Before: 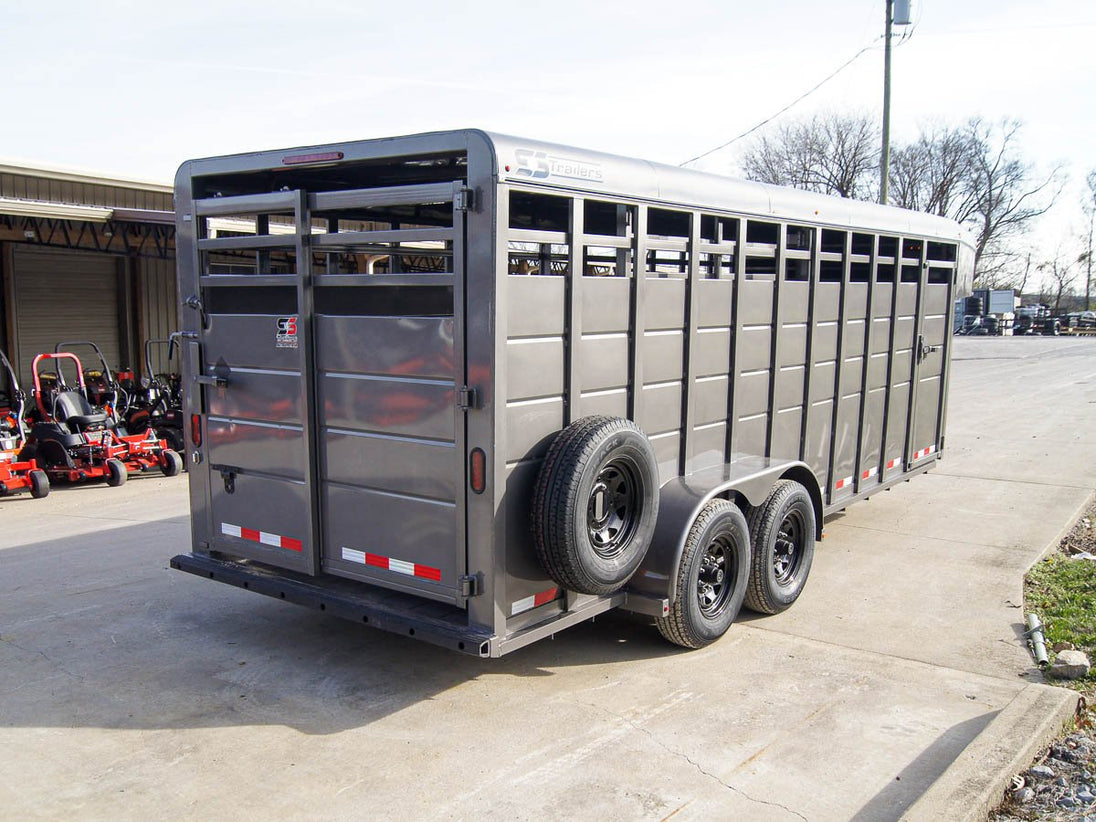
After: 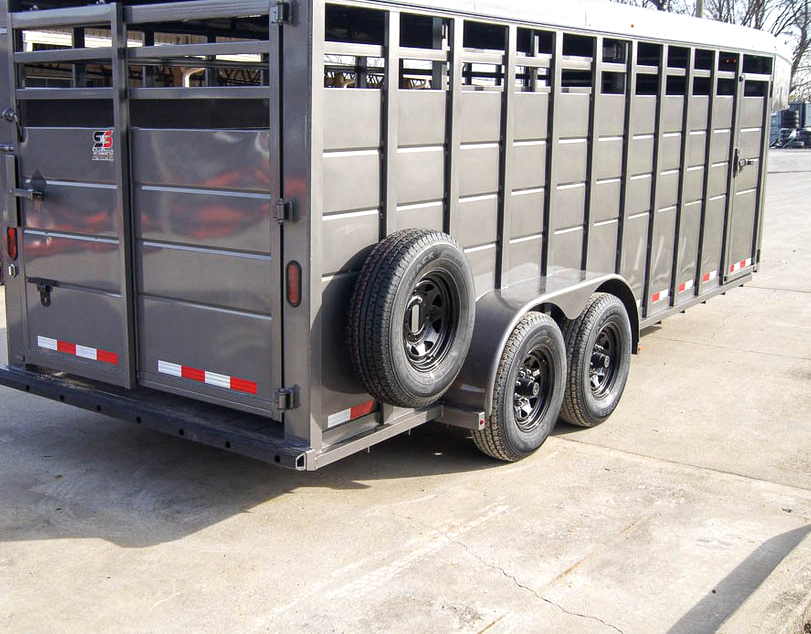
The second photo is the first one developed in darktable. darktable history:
shadows and highlights: radius 45.24, white point adjustment 6.59, compress 79.64%, soften with gaussian
crop: left 16.844%, top 22.826%, right 9.084%
